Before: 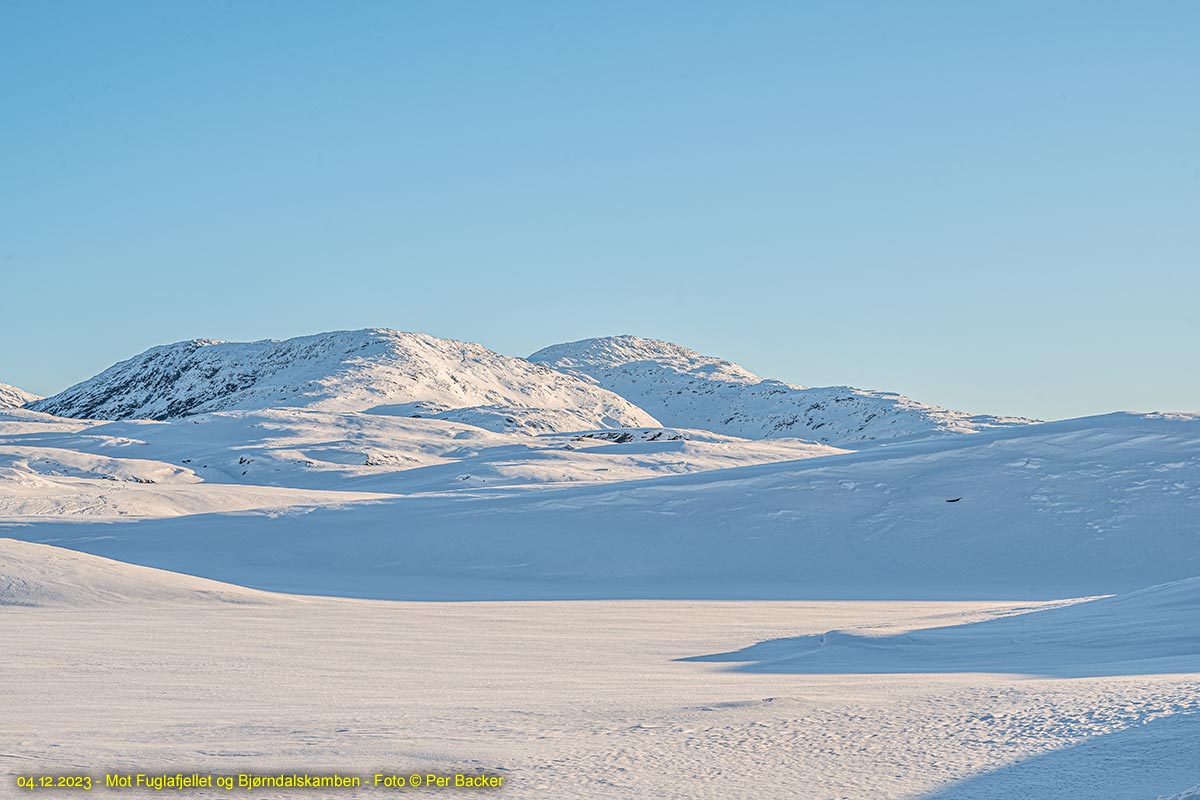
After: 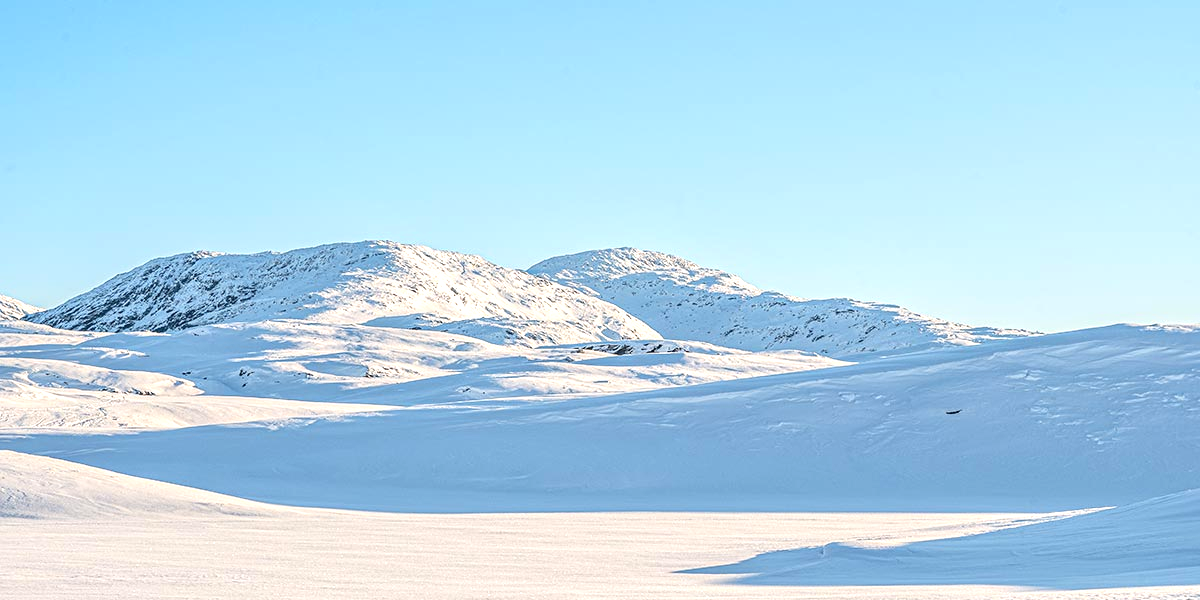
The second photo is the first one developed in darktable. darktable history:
exposure: exposure 0.6 EV, compensate highlight preservation false
crop: top 11.038%, bottom 13.962%
